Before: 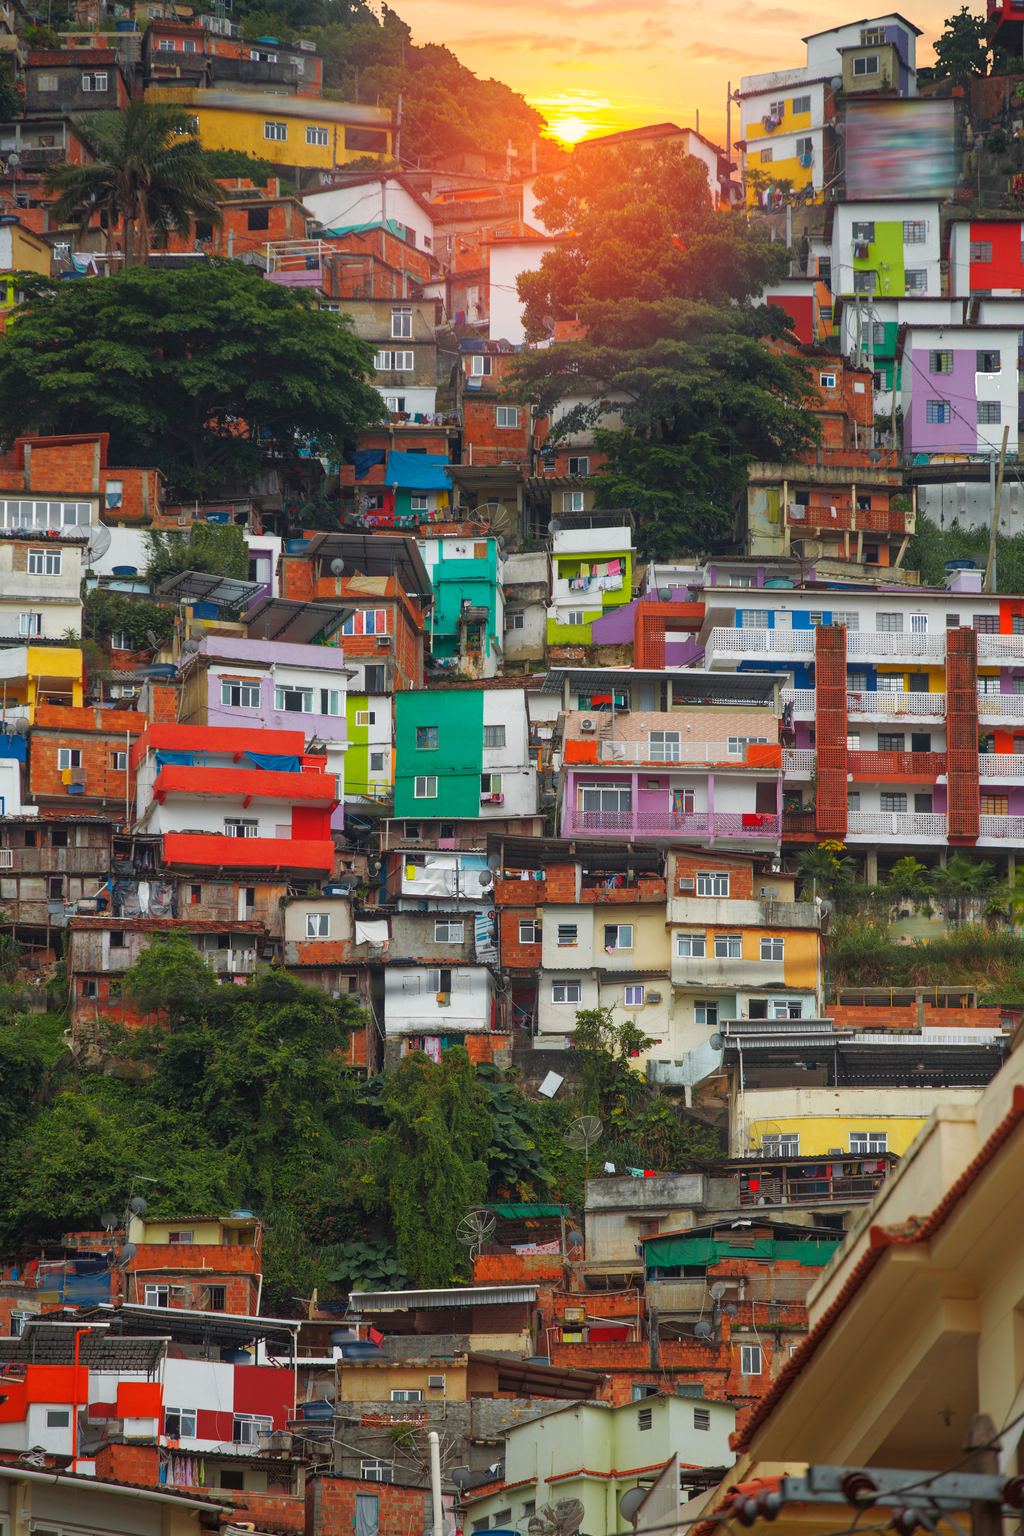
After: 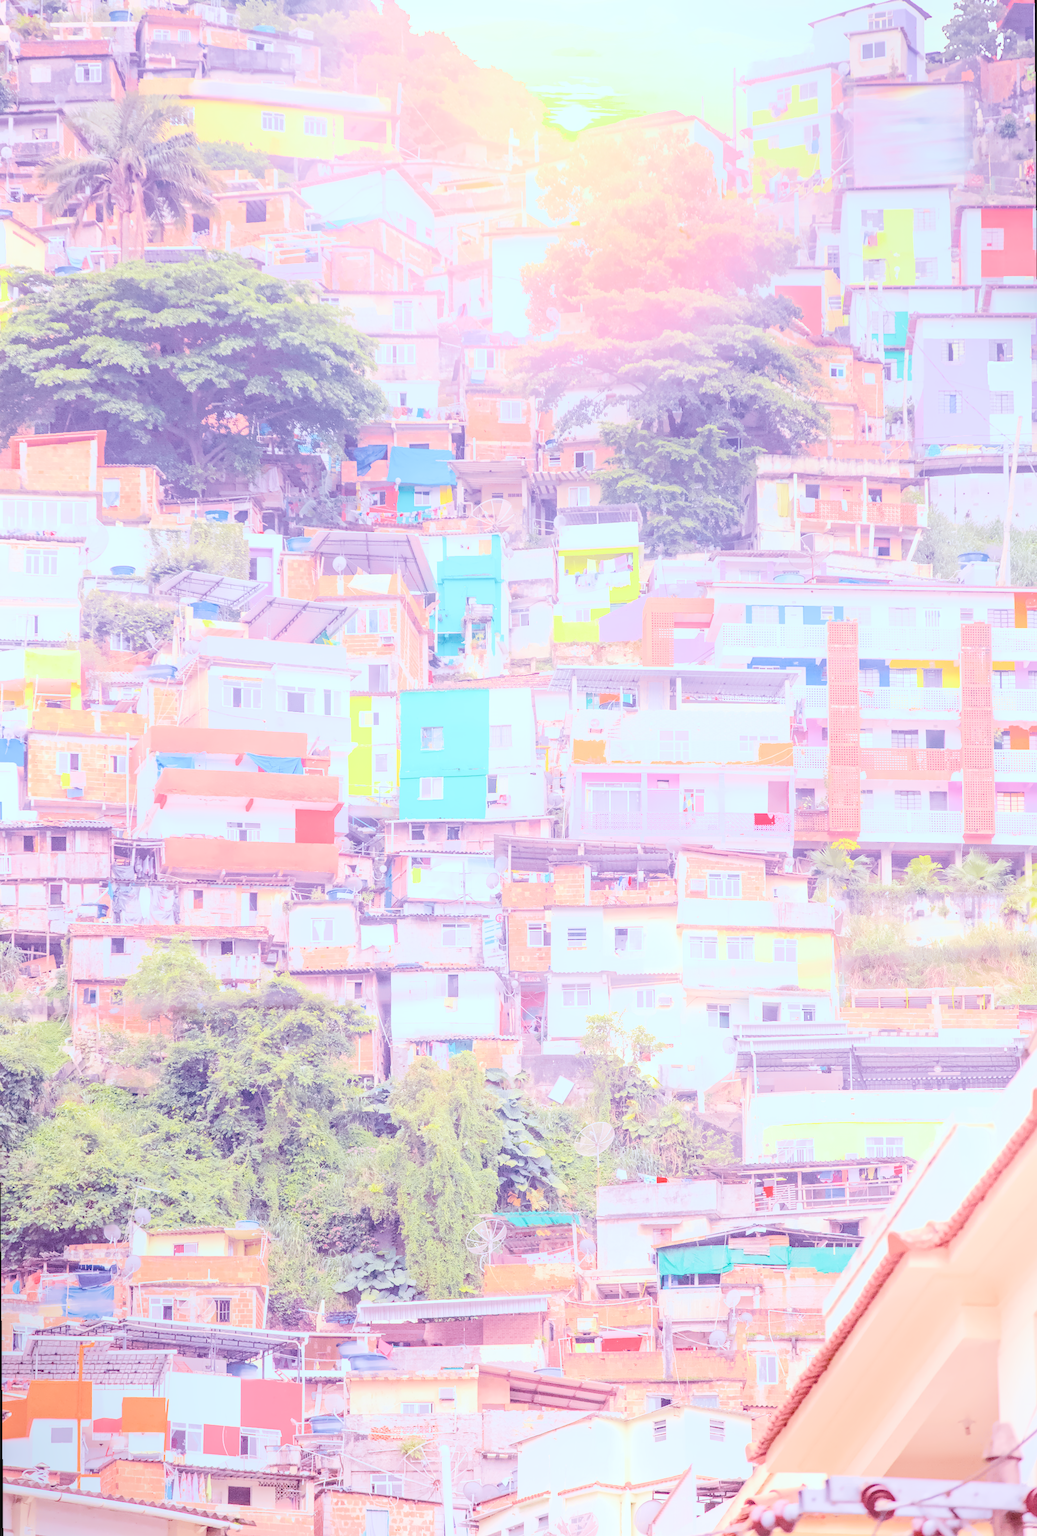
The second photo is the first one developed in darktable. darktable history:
local contrast: on, module defaults
color calibration: illuminant as shot in camera, x 0.358, y 0.373, temperature 4628.91 K
denoise (profiled): preserve shadows 1.52, scattering 0.002, a [-1, 0, 0], compensate highlight preservation false
haze removal: compatibility mode true, adaptive false
hot pixels: on, module defaults
lens correction: scale 1, crop 1, focal 16, aperture 5.6, distance 1000, camera "Canon EOS RP", lens "Canon RF 16mm F2.8 STM"
white balance: red 2.229, blue 1.46
velvia: on, module defaults
filmic rgb: black relative exposure -9.22 EV, white relative exposure 6.77 EV, hardness 3.07, contrast 1.05
shadows and highlights: shadows 0, highlights 40
color balance rgb "basic colorfulness: vibrant colors": perceptual saturation grading › global saturation 20%, perceptual saturation grading › highlights -25%, perceptual saturation grading › shadows 50%
color balance: mode lift, gamma, gain (sRGB), lift [0.997, 0.979, 1.021, 1.011], gamma [1, 1.084, 0.916, 0.998], gain [1, 0.87, 1.13, 1.101], contrast 4.55%, contrast fulcrum 38.24%, output saturation 104.09%
rotate and perspective: rotation -0.45°, automatic cropping original format, crop left 0.008, crop right 0.992, crop top 0.012, crop bottom 0.988
exposure "scene-referred default": black level correction 0, exposure 0.7 EV, compensate exposure bias true, compensate highlight preservation false
highlight reconstruction: method reconstruct in LCh
tone equalizer "contrast tone curve: strong": -8 EV -1.08 EV, -7 EV -1.01 EV, -6 EV -0.867 EV, -5 EV -0.578 EV, -3 EV 0.578 EV, -2 EV 0.867 EV, -1 EV 1.01 EV, +0 EV 1.08 EV, edges refinement/feathering 500, mask exposure compensation -1.57 EV, preserve details no
